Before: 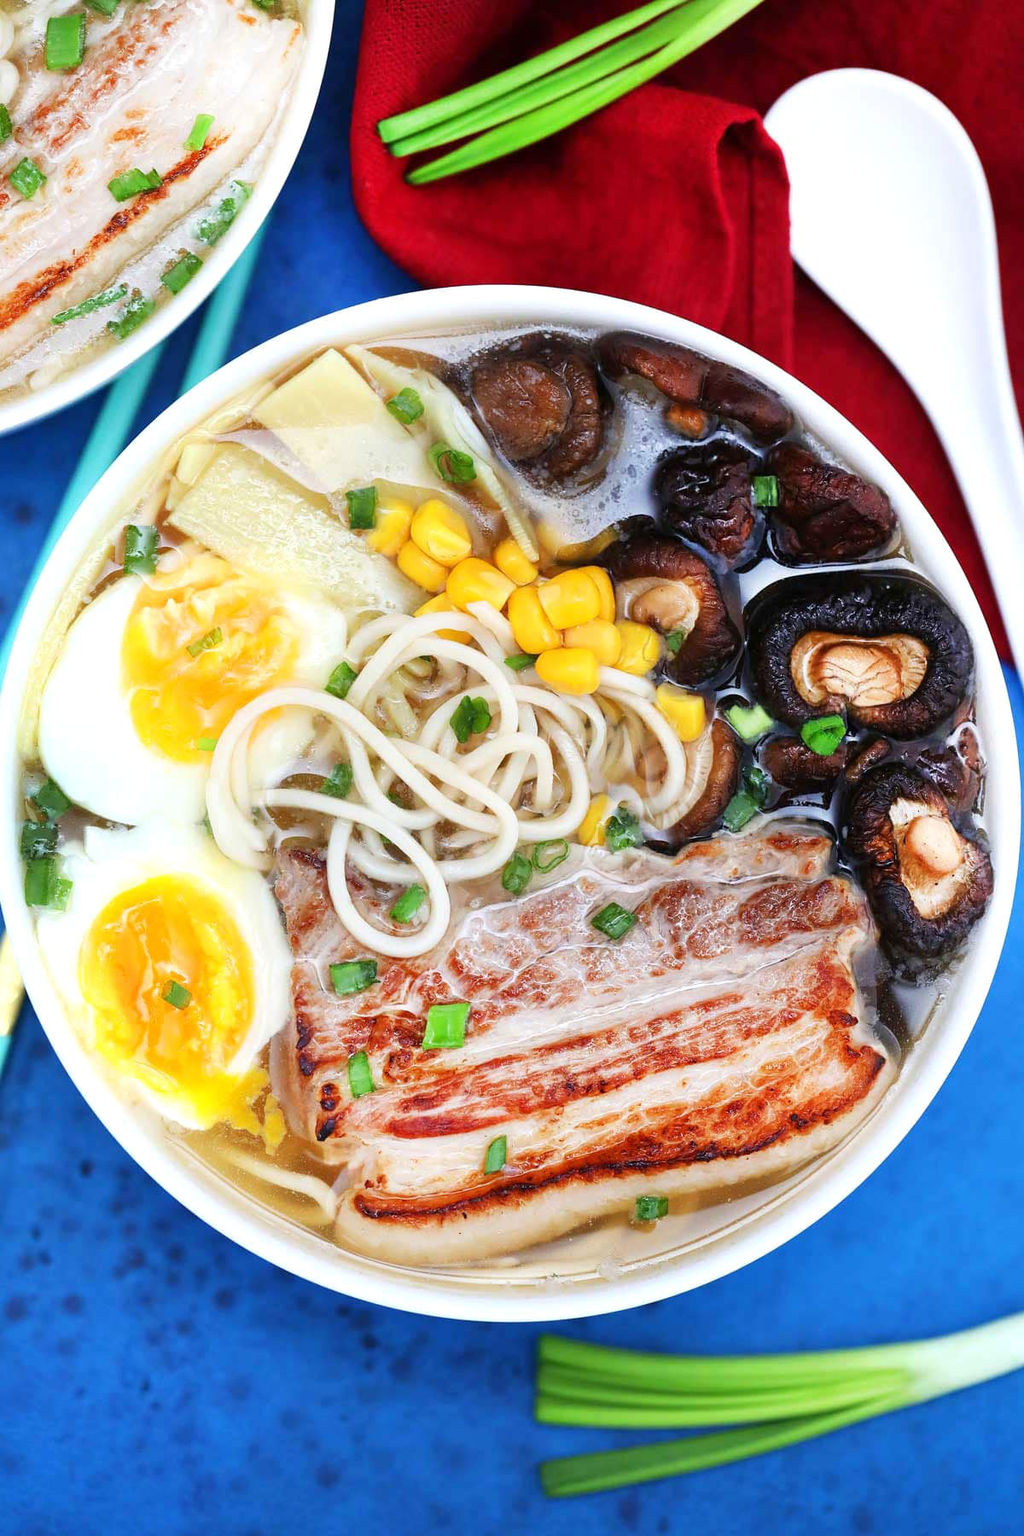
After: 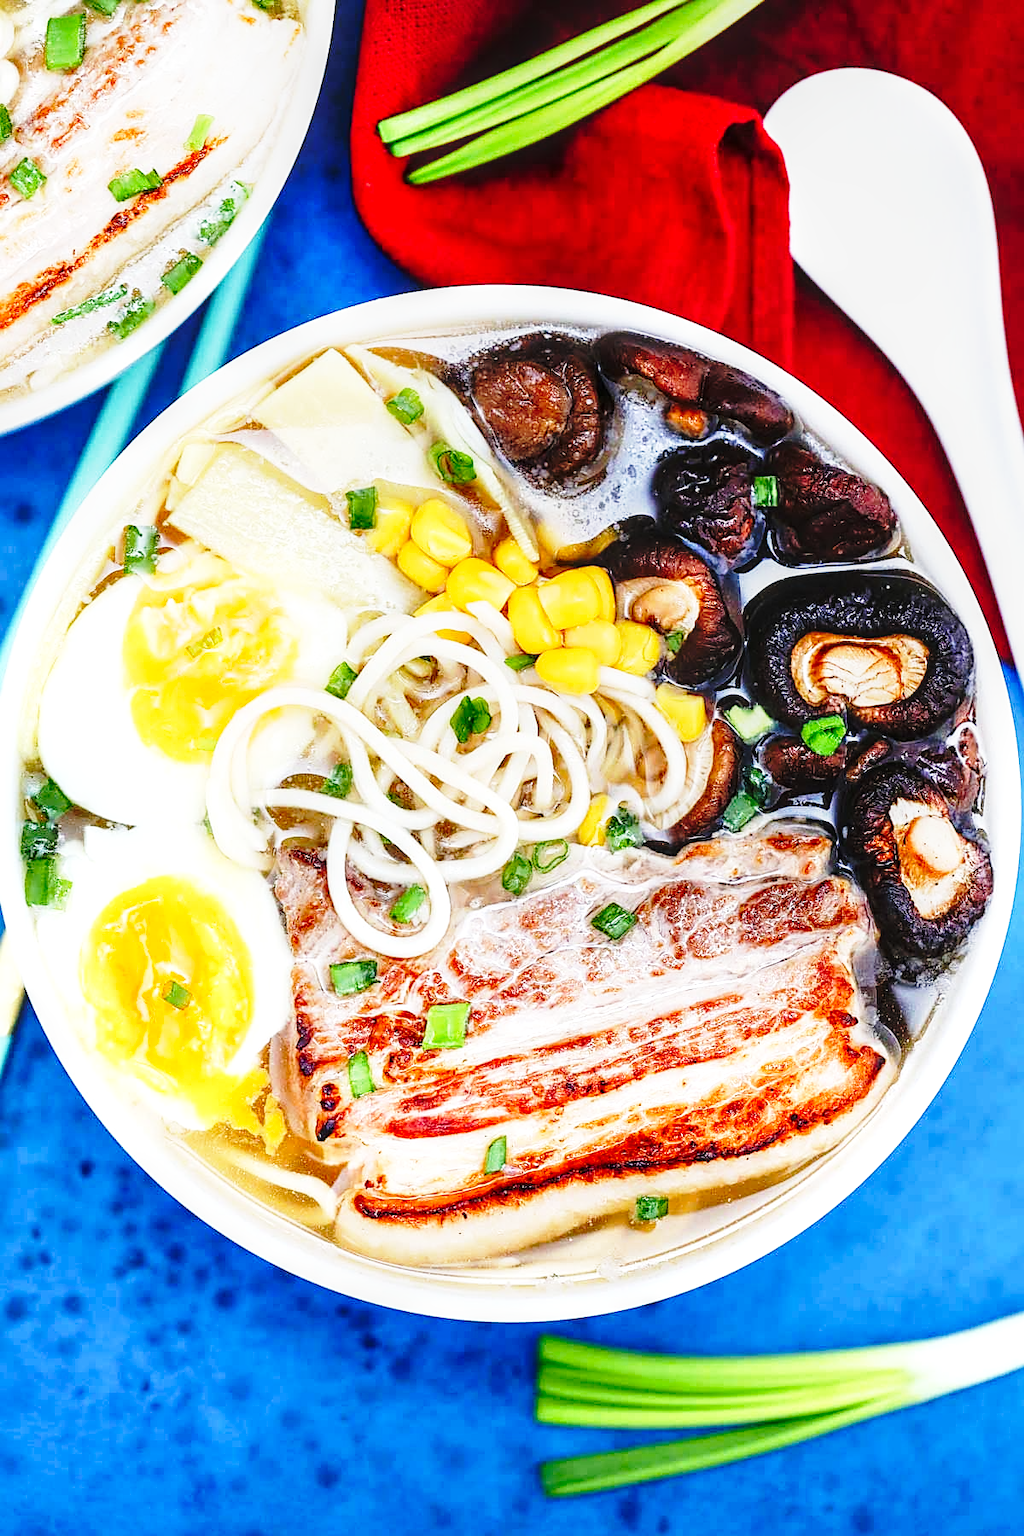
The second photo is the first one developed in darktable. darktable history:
sharpen: on, module defaults
local contrast: on, module defaults
base curve: curves: ch0 [(0, 0) (0.04, 0.03) (0.133, 0.232) (0.448, 0.748) (0.843, 0.968) (1, 1)], preserve colors none
